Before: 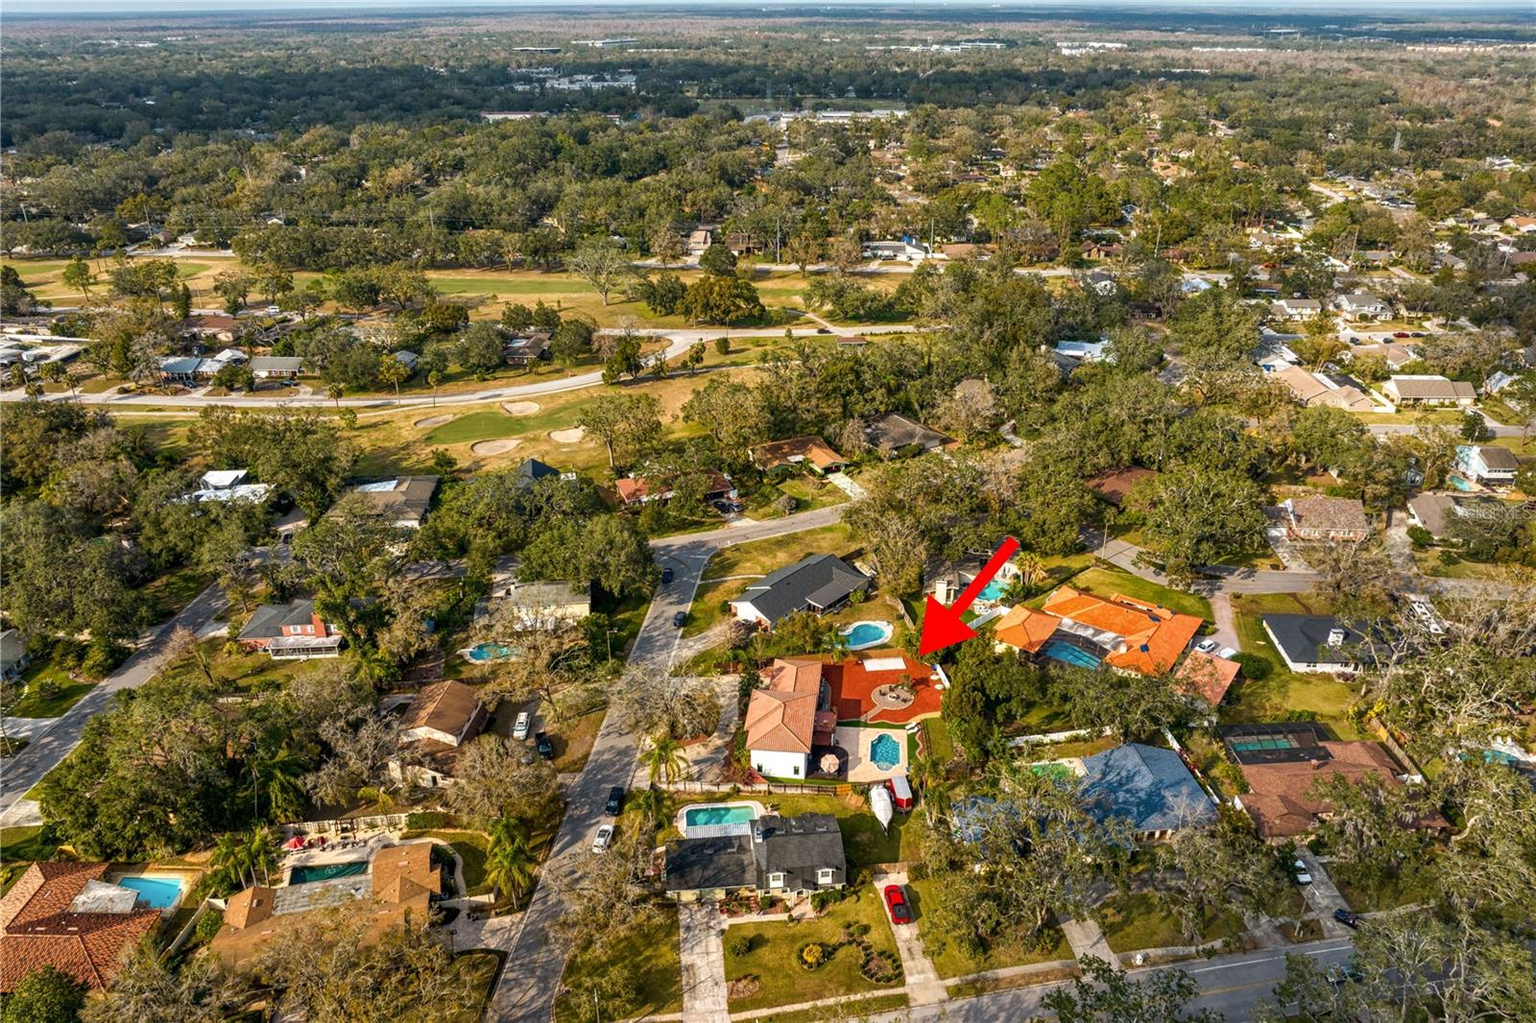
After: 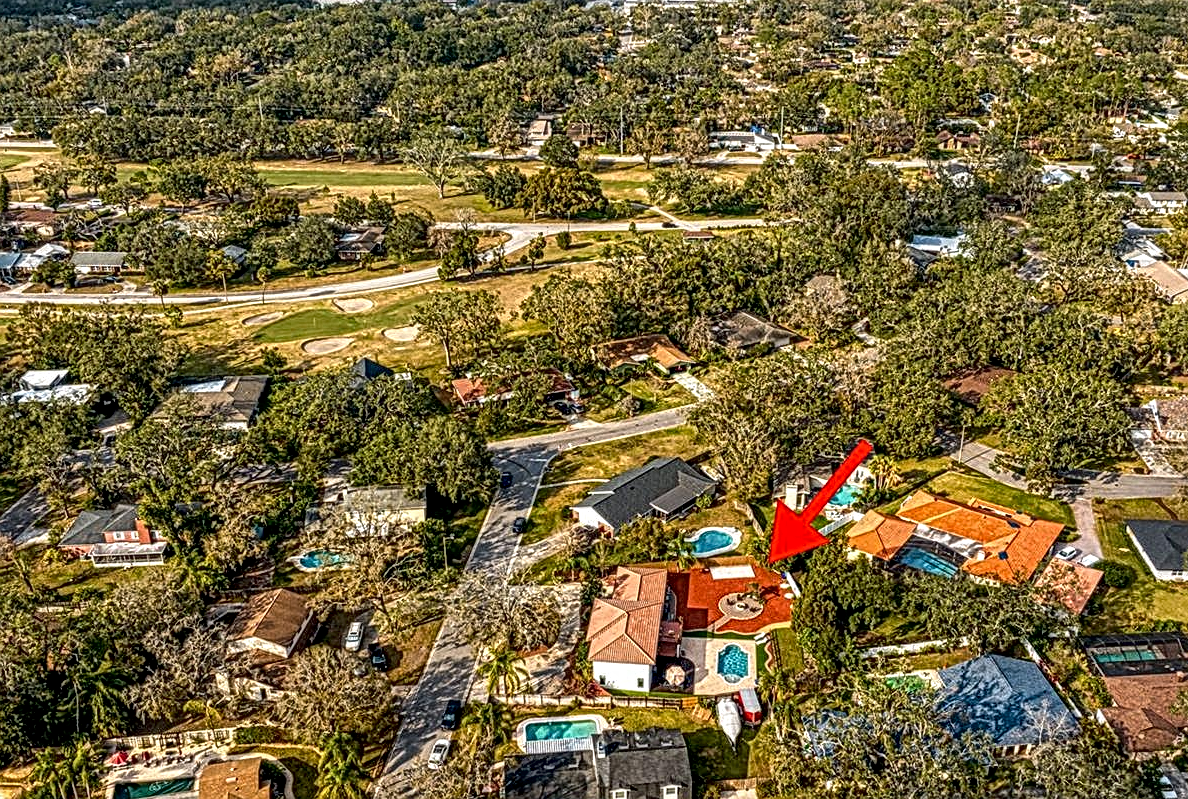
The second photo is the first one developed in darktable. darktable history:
exposure: black level correction 0.005, exposure 0.003 EV, compensate highlight preservation false
crop and rotate: left 11.849%, top 11.331%, right 13.855%, bottom 13.67%
local contrast: mode bilateral grid, contrast 20, coarseness 3, detail 299%, midtone range 0.2
